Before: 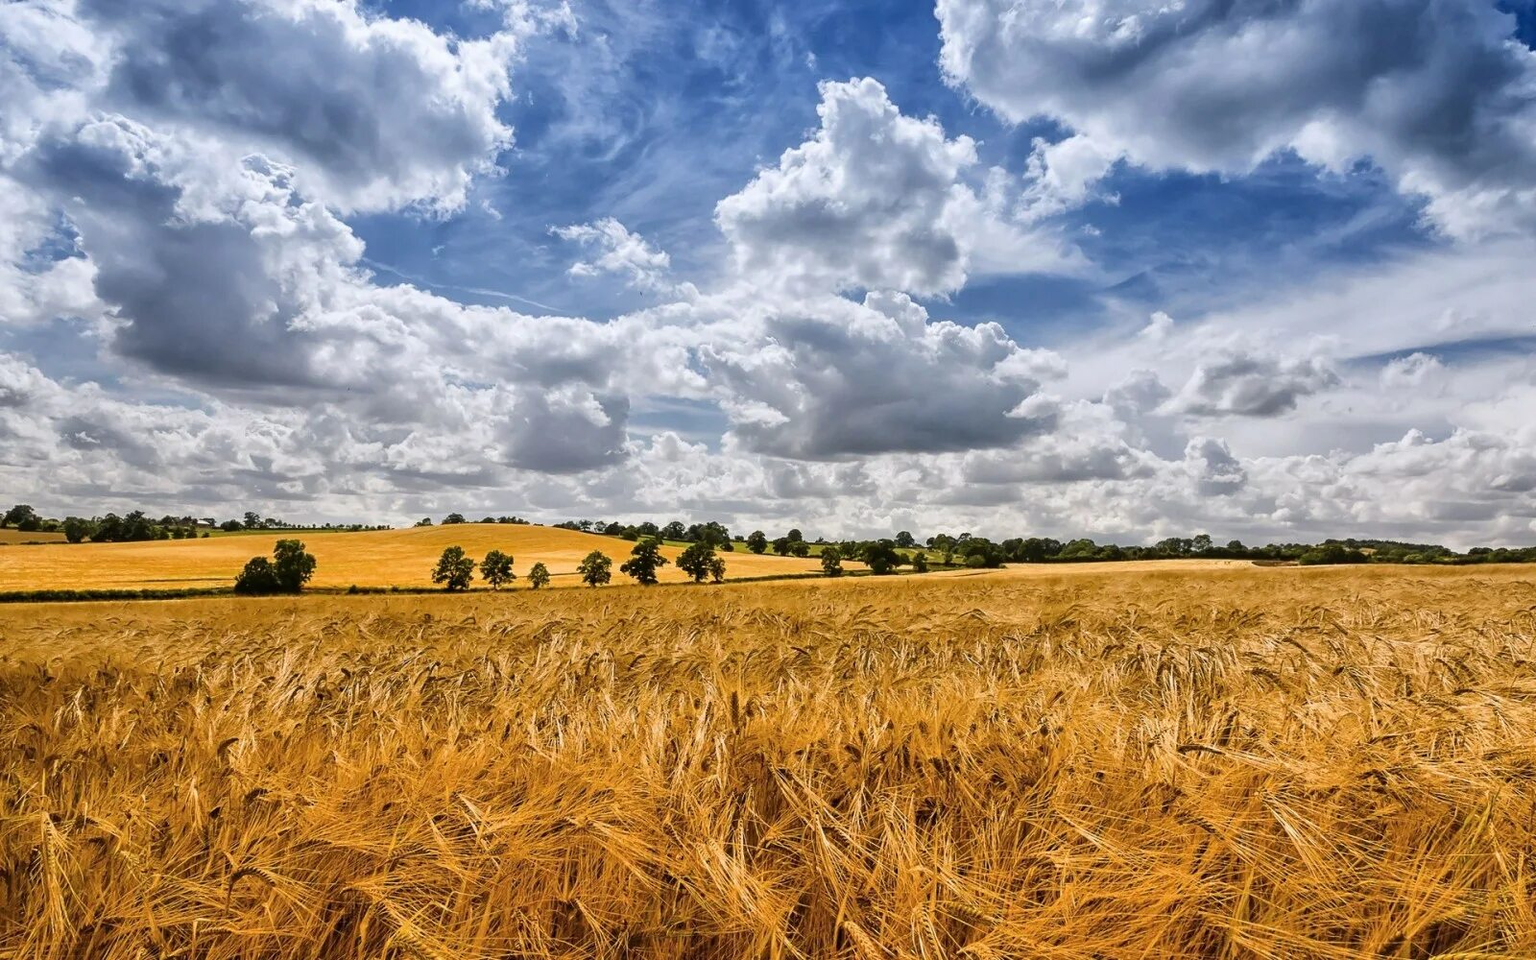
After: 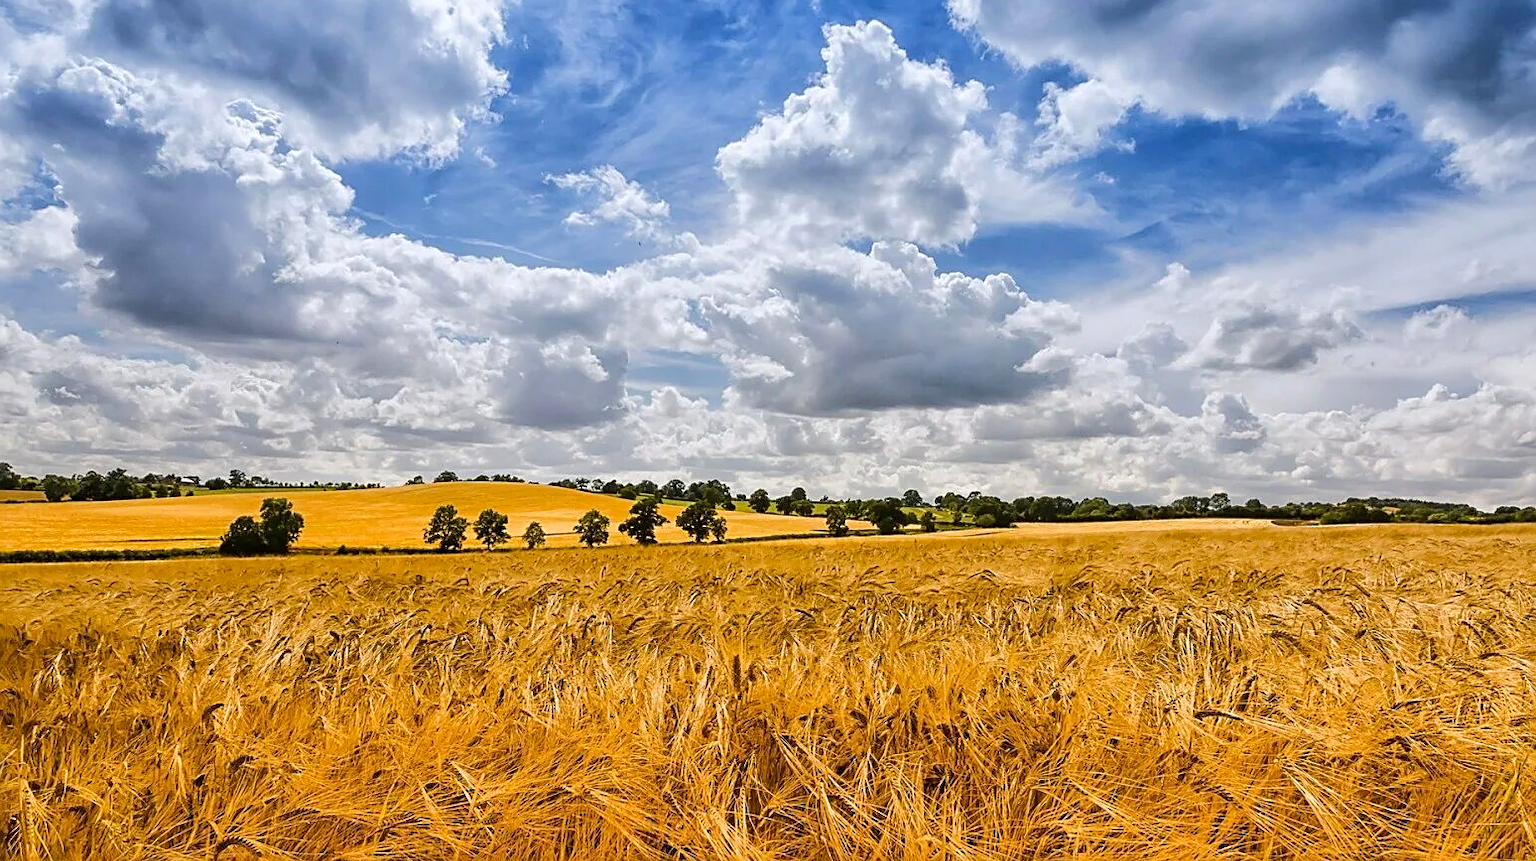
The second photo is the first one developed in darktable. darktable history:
sharpen: on, module defaults
crop: left 1.446%, top 6.095%, right 1.744%, bottom 7.073%
color balance rgb: shadows lift › luminance -9.157%, linear chroma grading › global chroma 8.682%, perceptual saturation grading › global saturation 0.172%, perceptual brilliance grading › mid-tones 10.48%, perceptual brilliance grading › shadows 15.602%
tone equalizer: edges refinement/feathering 500, mask exposure compensation -1.57 EV, preserve details no
